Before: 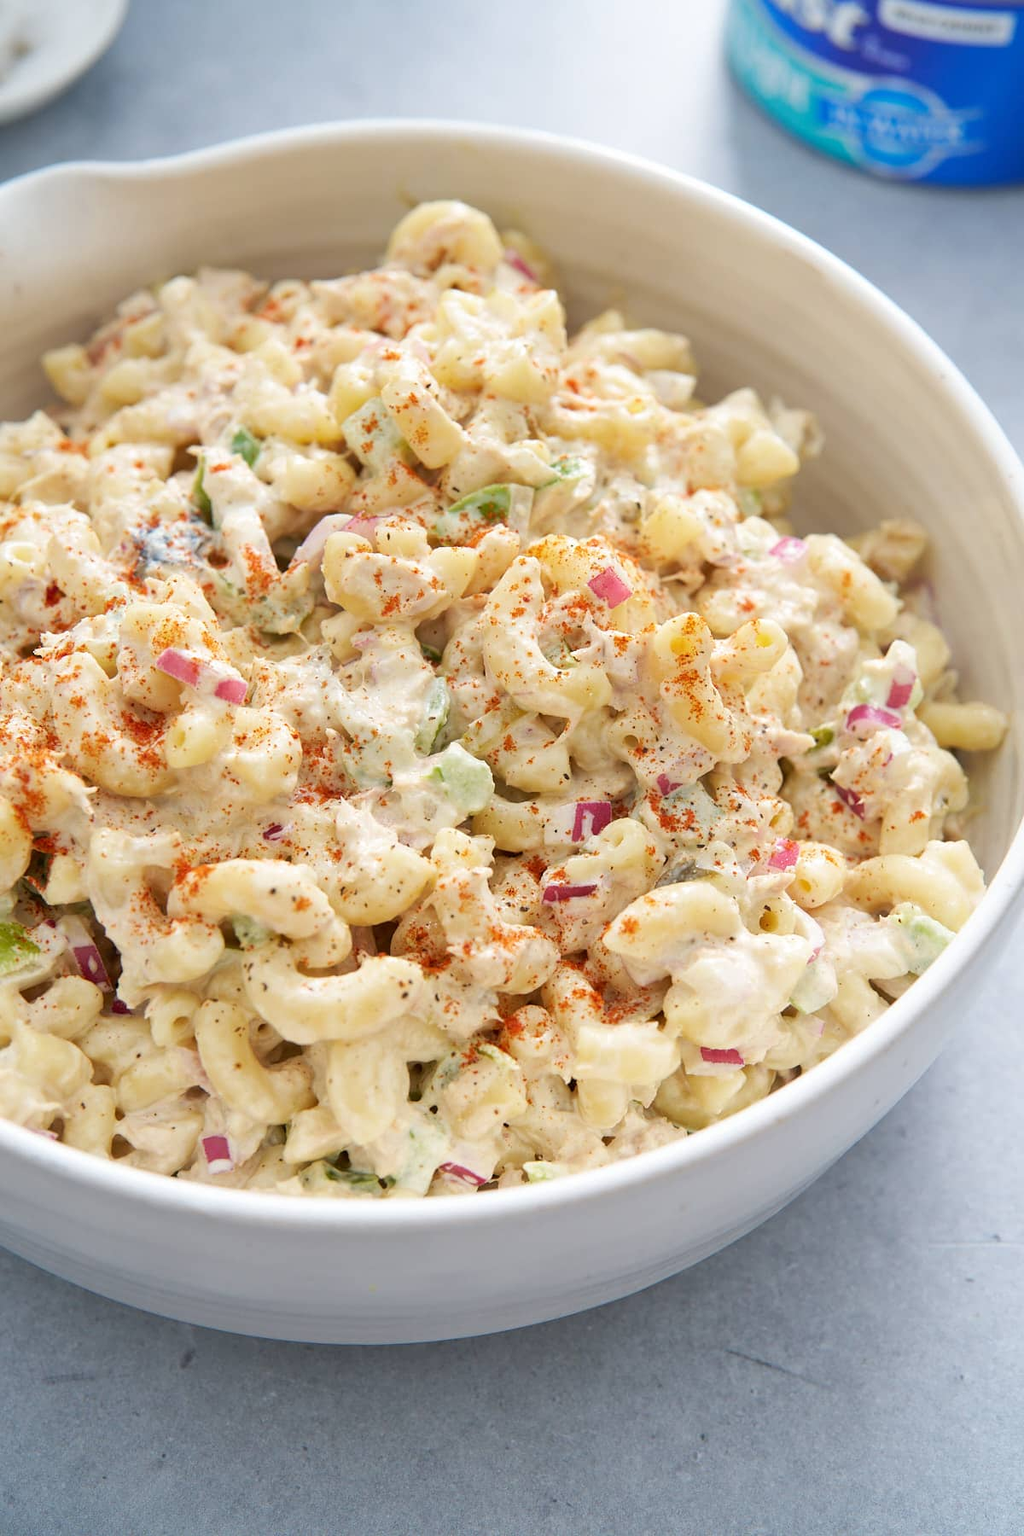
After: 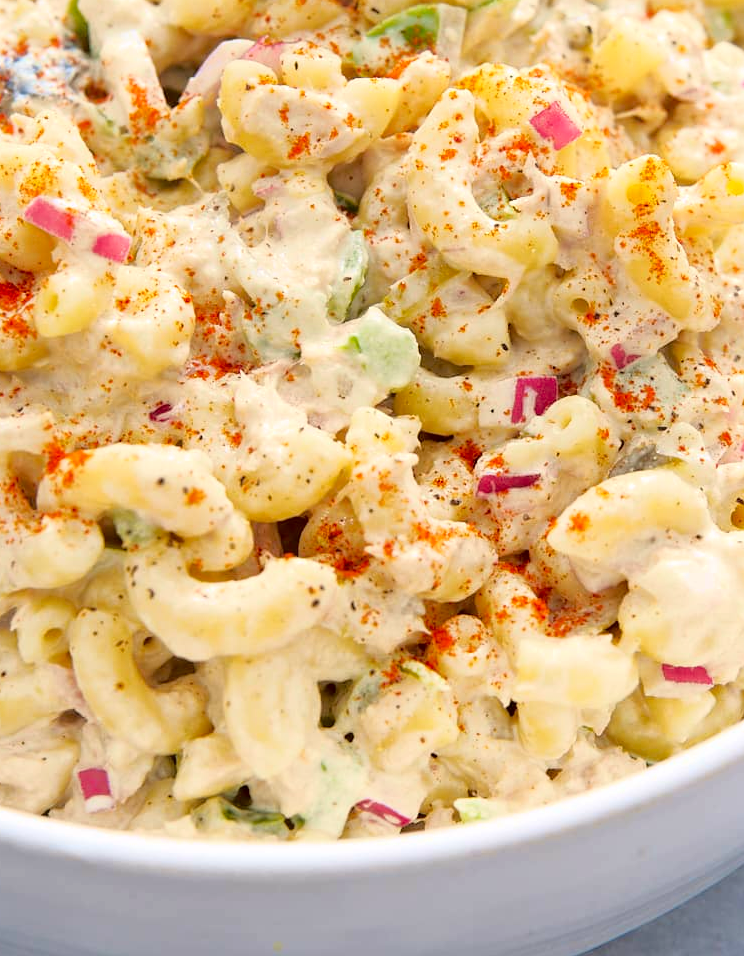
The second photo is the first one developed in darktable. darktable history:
tone curve: curves: ch0 [(0.024, 0) (0.075, 0.034) (0.145, 0.098) (0.257, 0.259) (0.408, 0.45) (0.611, 0.64) (0.81, 0.857) (1, 1)]; ch1 [(0, 0) (0.287, 0.198) (0.501, 0.506) (0.56, 0.57) (0.712, 0.777) (0.976, 0.992)]; ch2 [(0, 0) (0.5, 0.5) (0.523, 0.552) (0.59, 0.603) (0.681, 0.754) (1, 1)], color space Lab, independent channels, preserve colors none
crop: left 13.312%, top 31.28%, right 24.627%, bottom 15.582%
